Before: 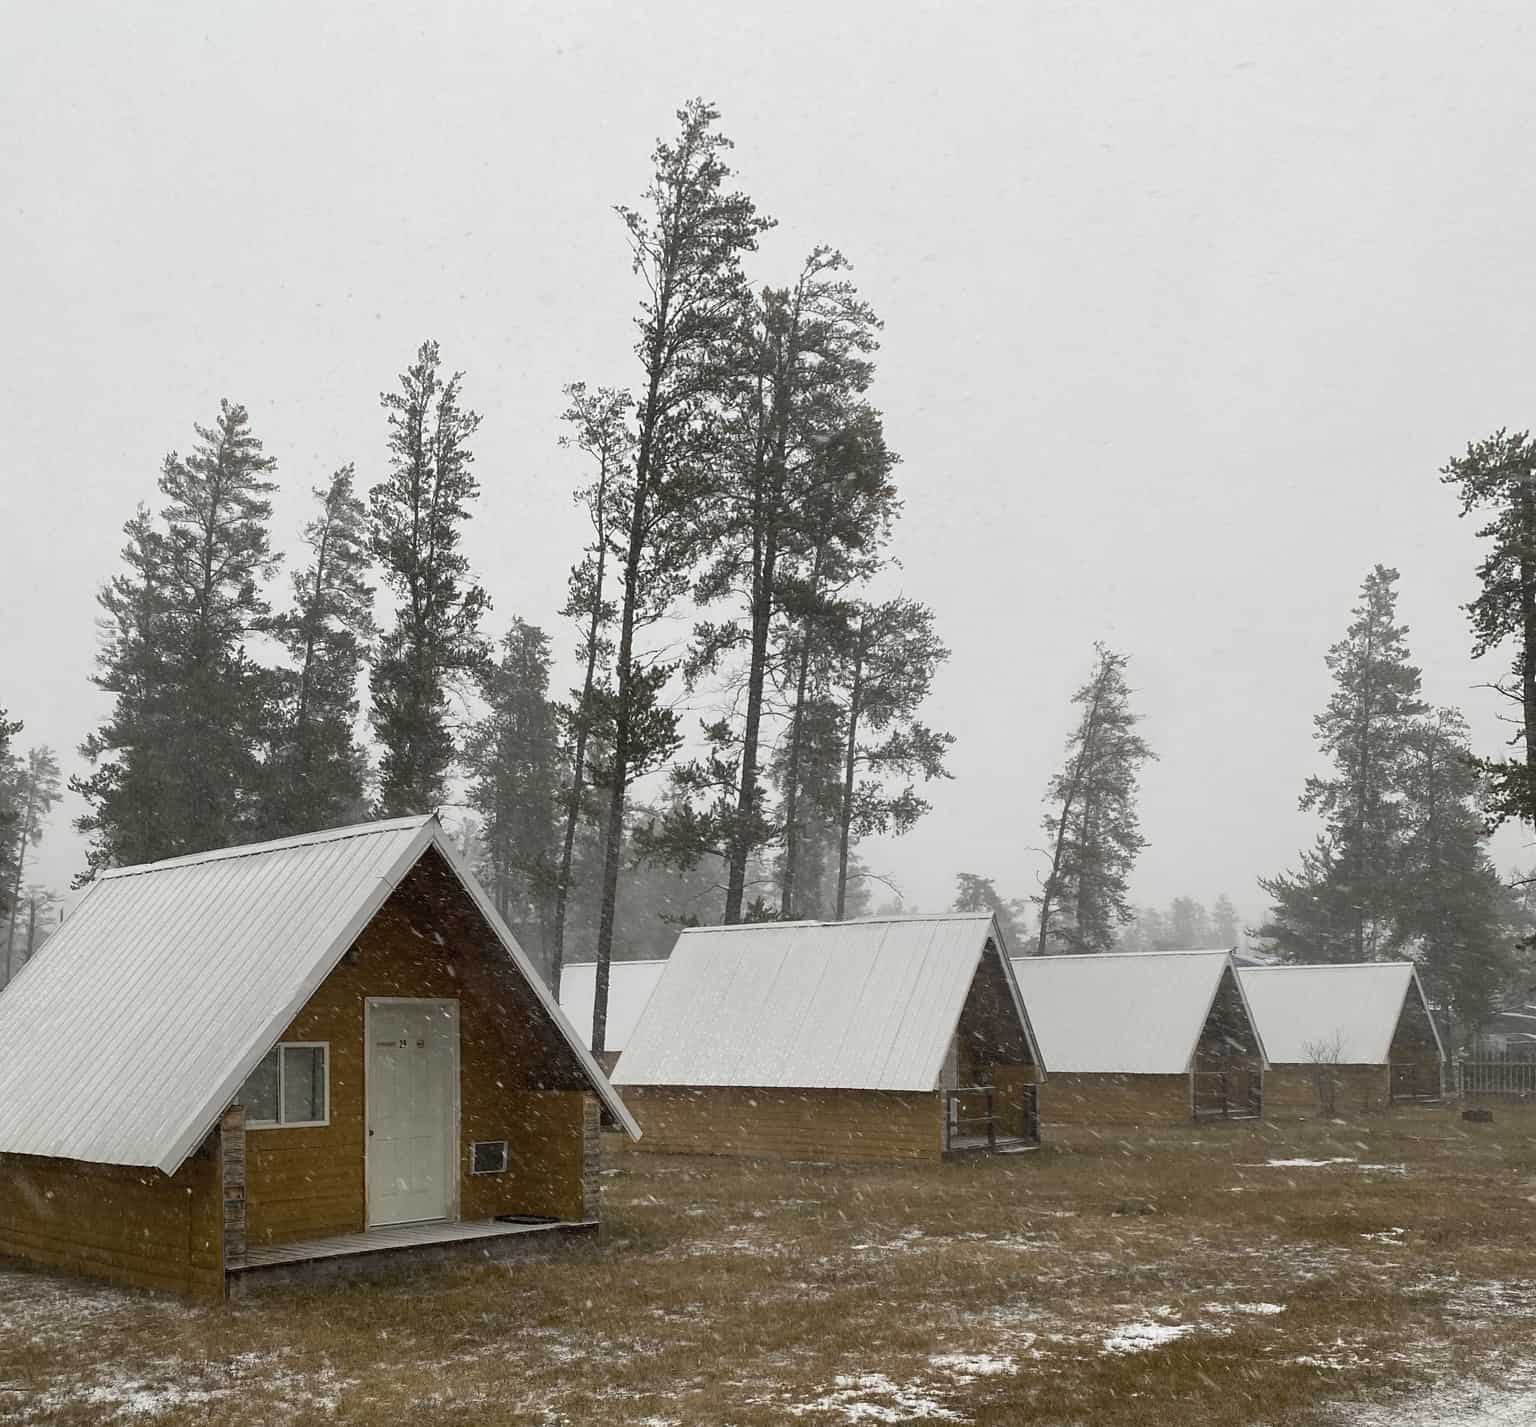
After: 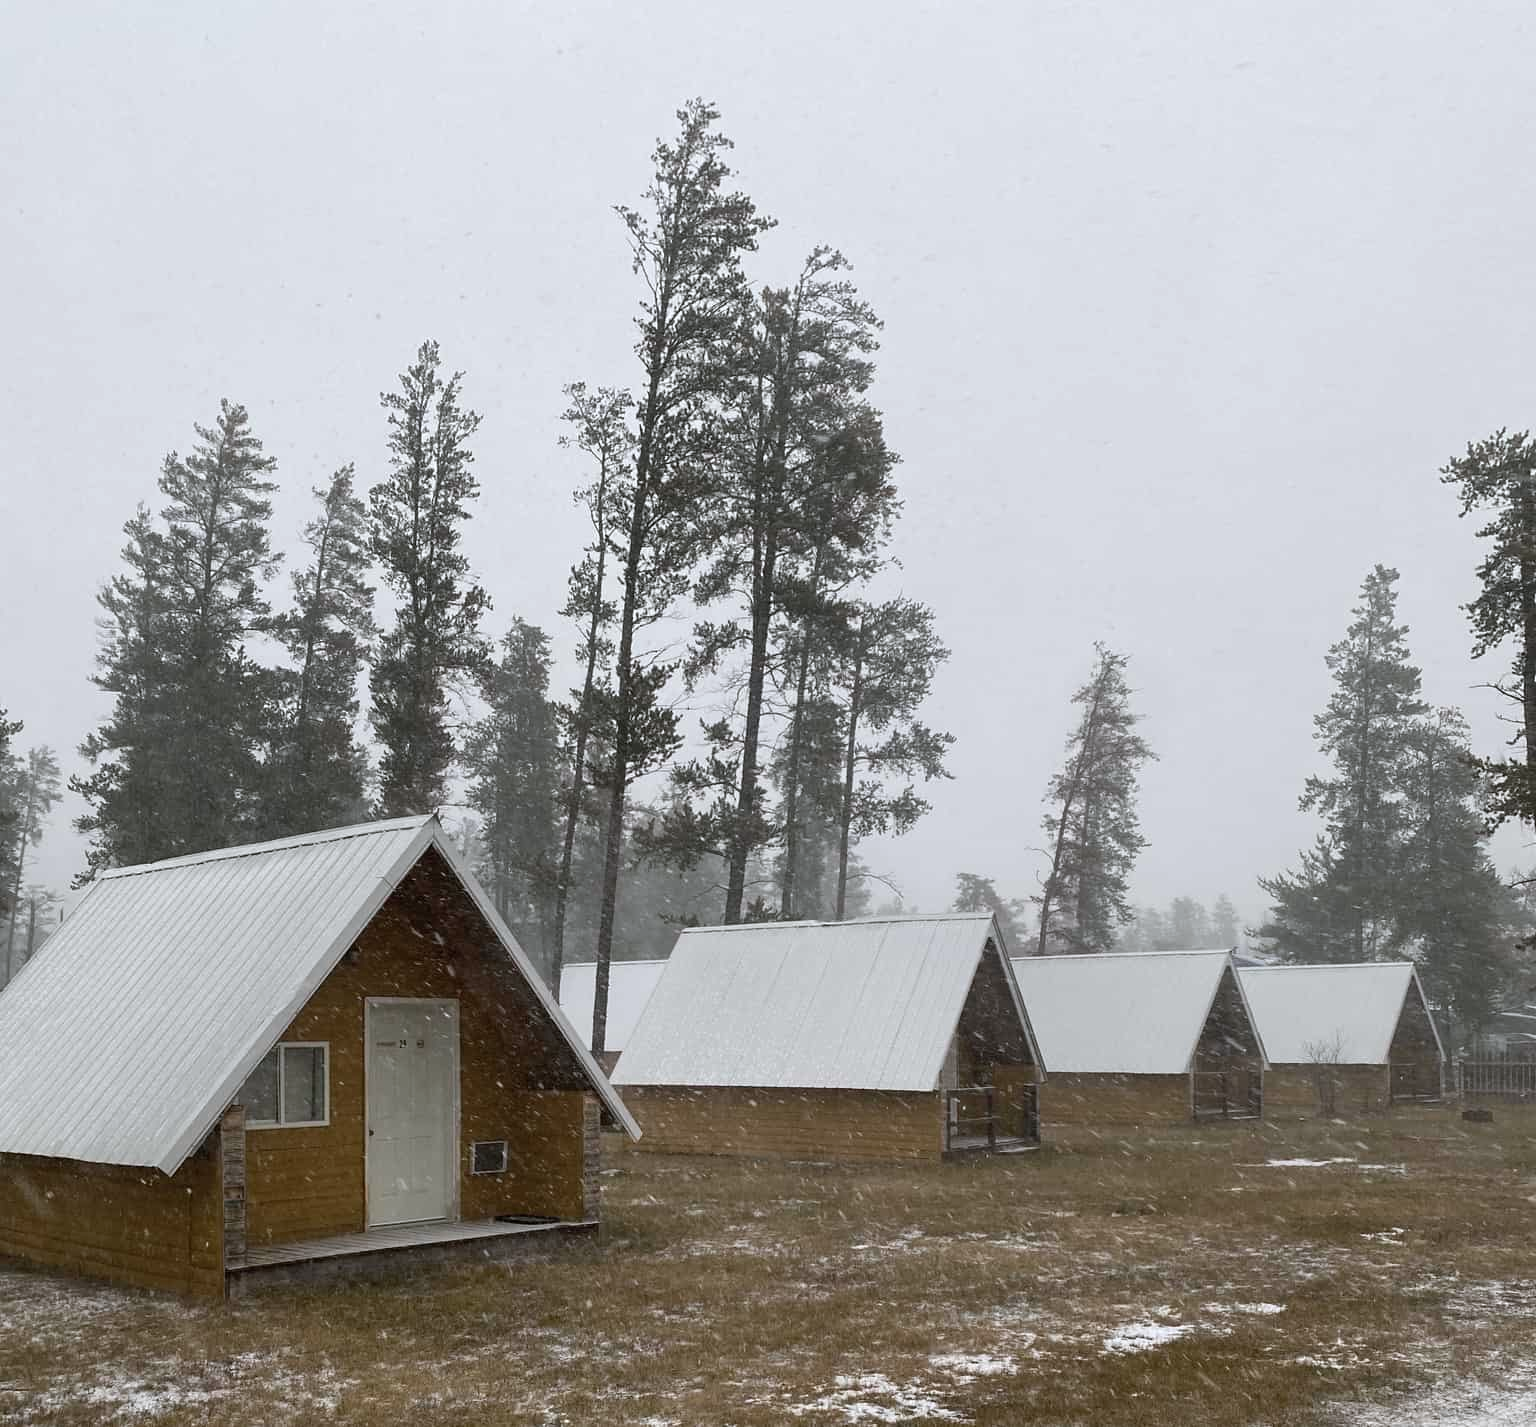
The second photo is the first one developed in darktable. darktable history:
color correction: highlights a* -0.11, highlights b* -5.42, shadows a* -0.121, shadows b* -0.088
